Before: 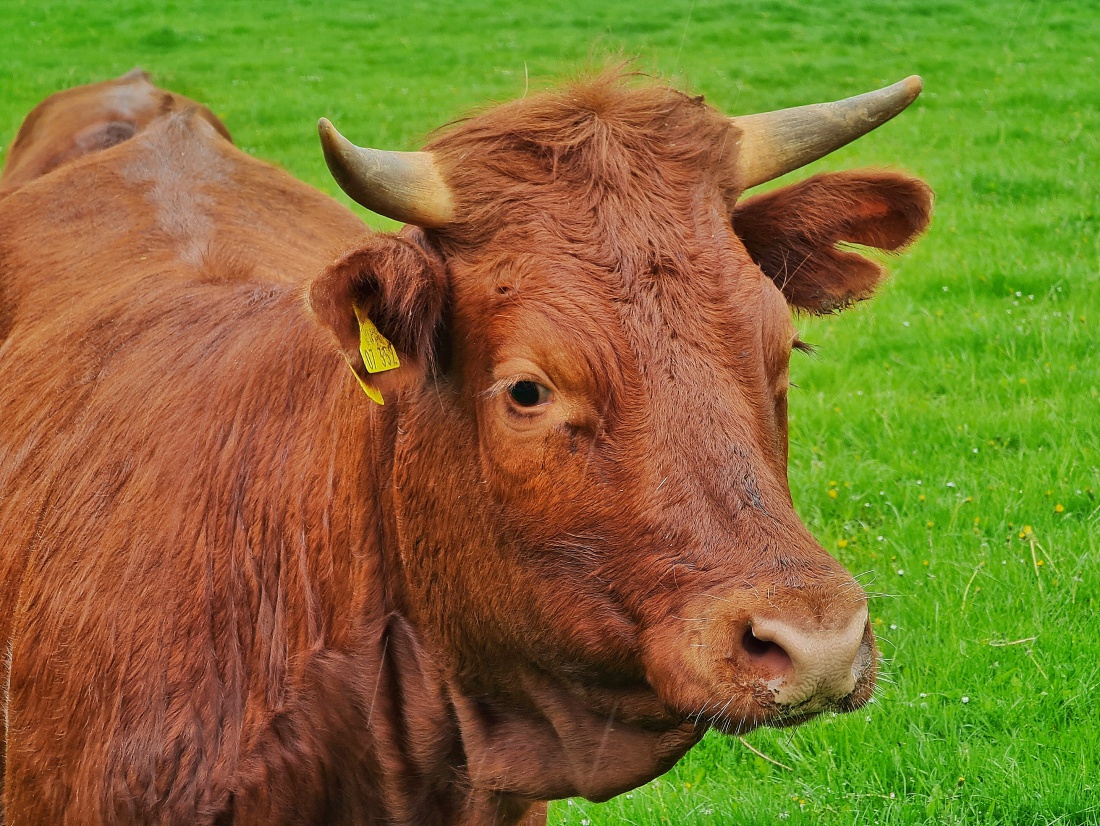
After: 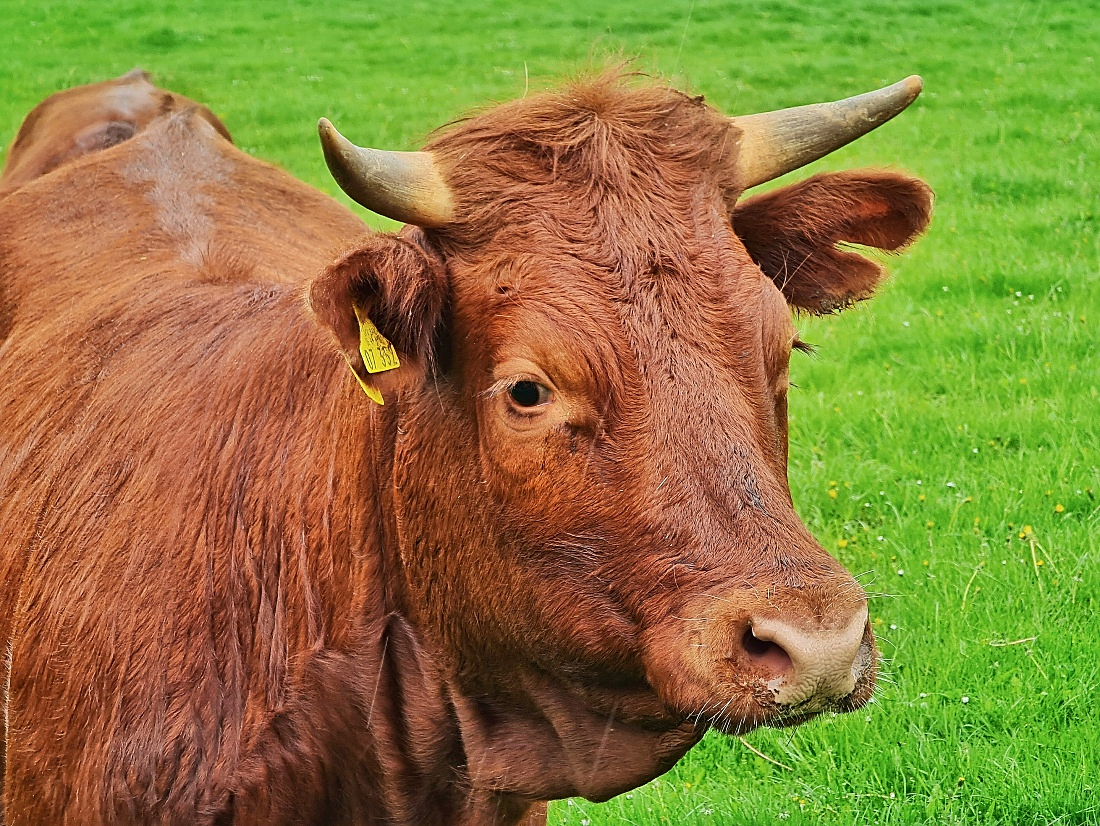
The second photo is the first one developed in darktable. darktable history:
tone curve: curves: ch0 [(0.016, 0.023) (0.248, 0.252) (0.732, 0.797) (1, 1)], color space Lab, independent channels, preserve colors none
sharpen: on, module defaults
